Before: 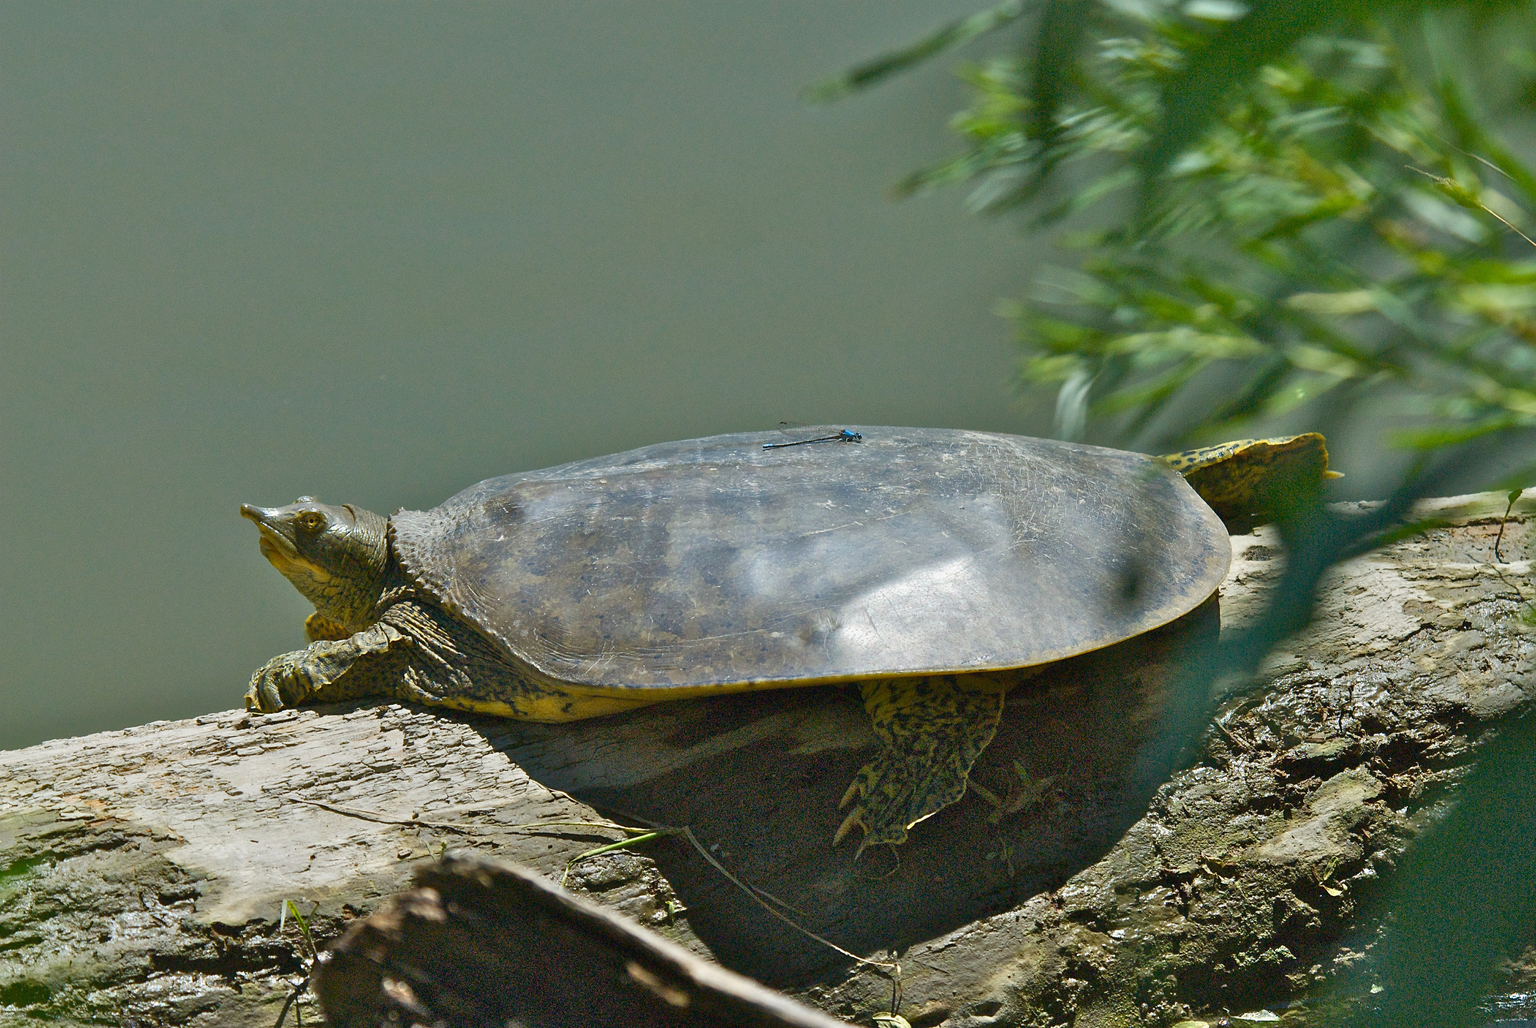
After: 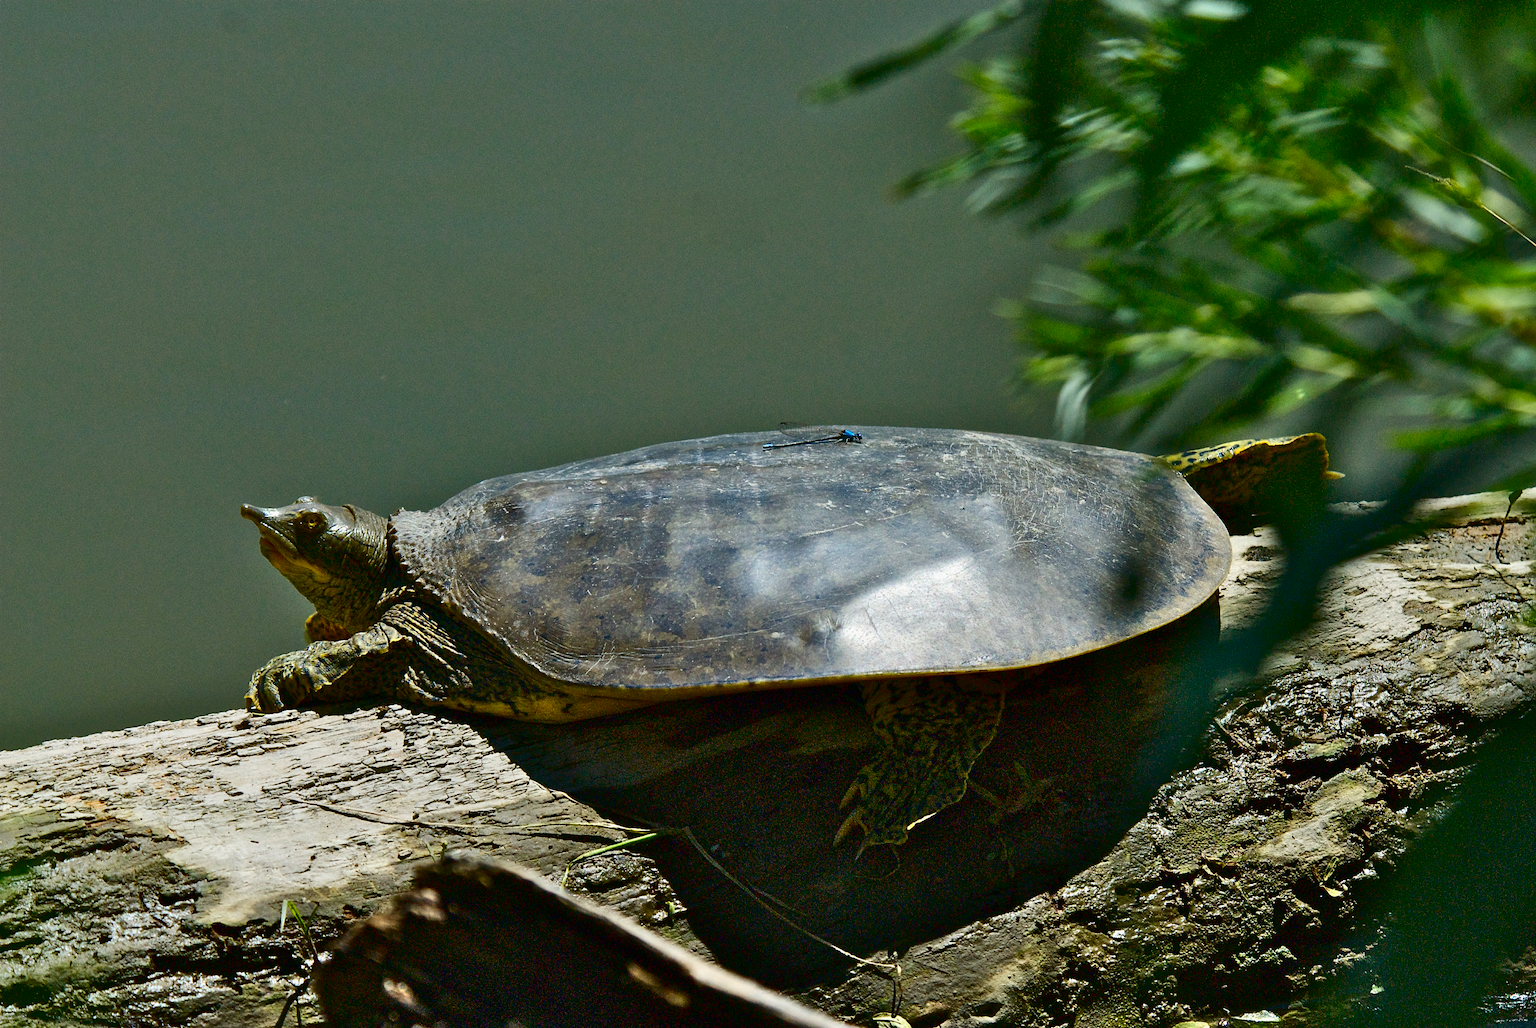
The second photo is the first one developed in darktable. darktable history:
contrast brightness saturation: contrast 0.224, brightness -0.188, saturation 0.232
